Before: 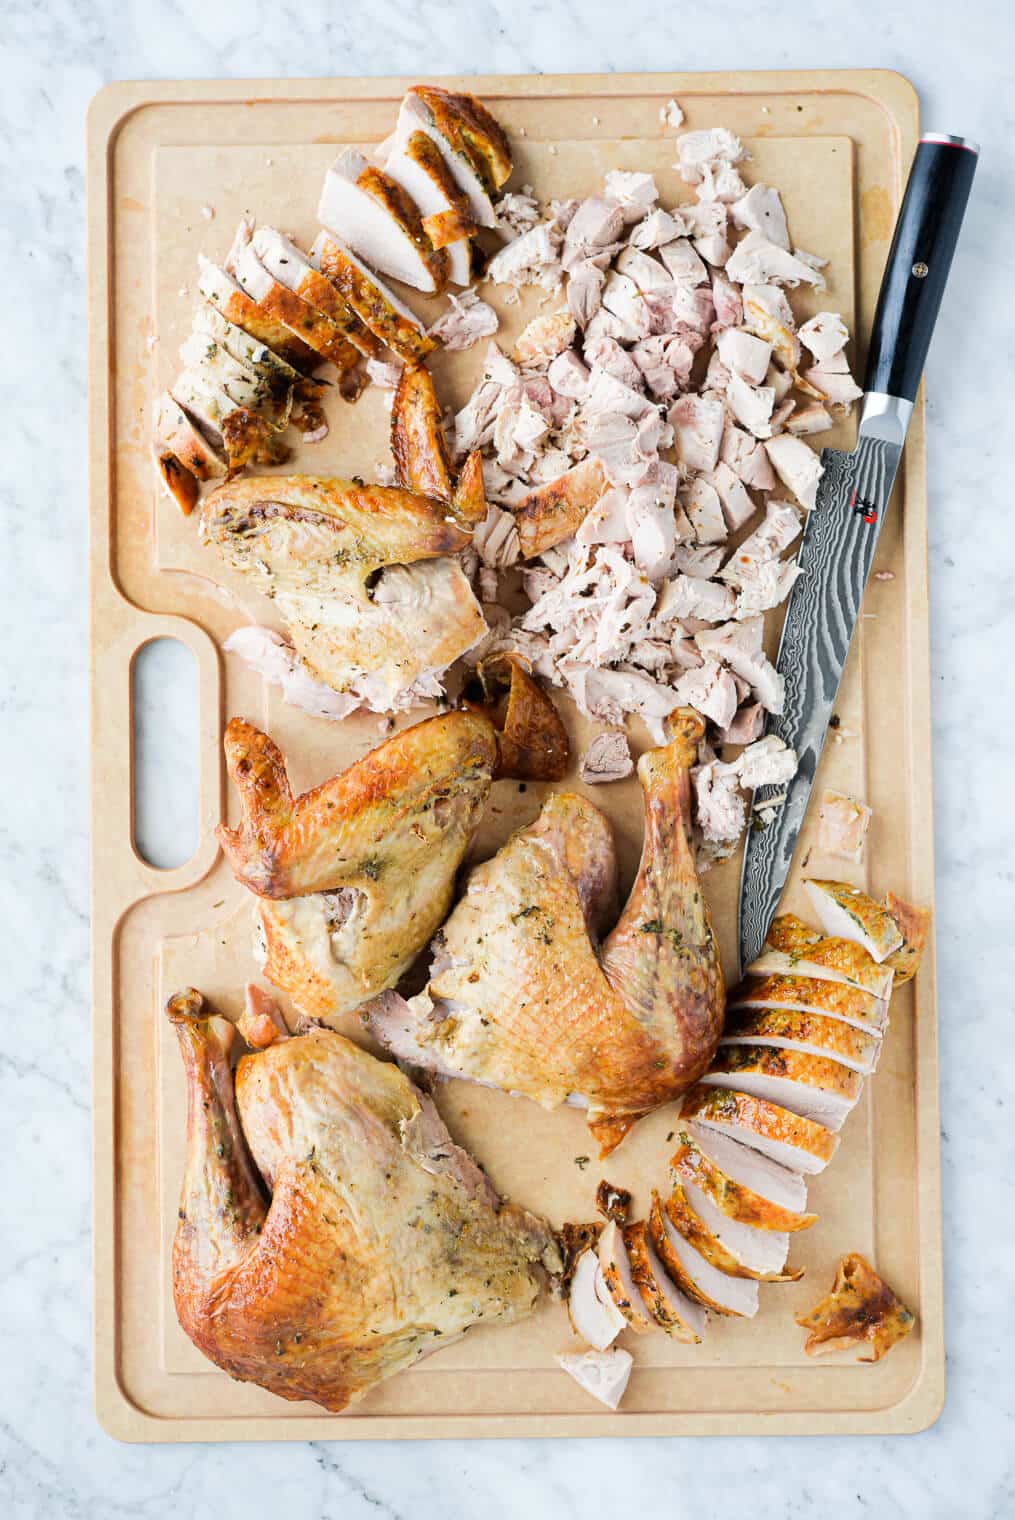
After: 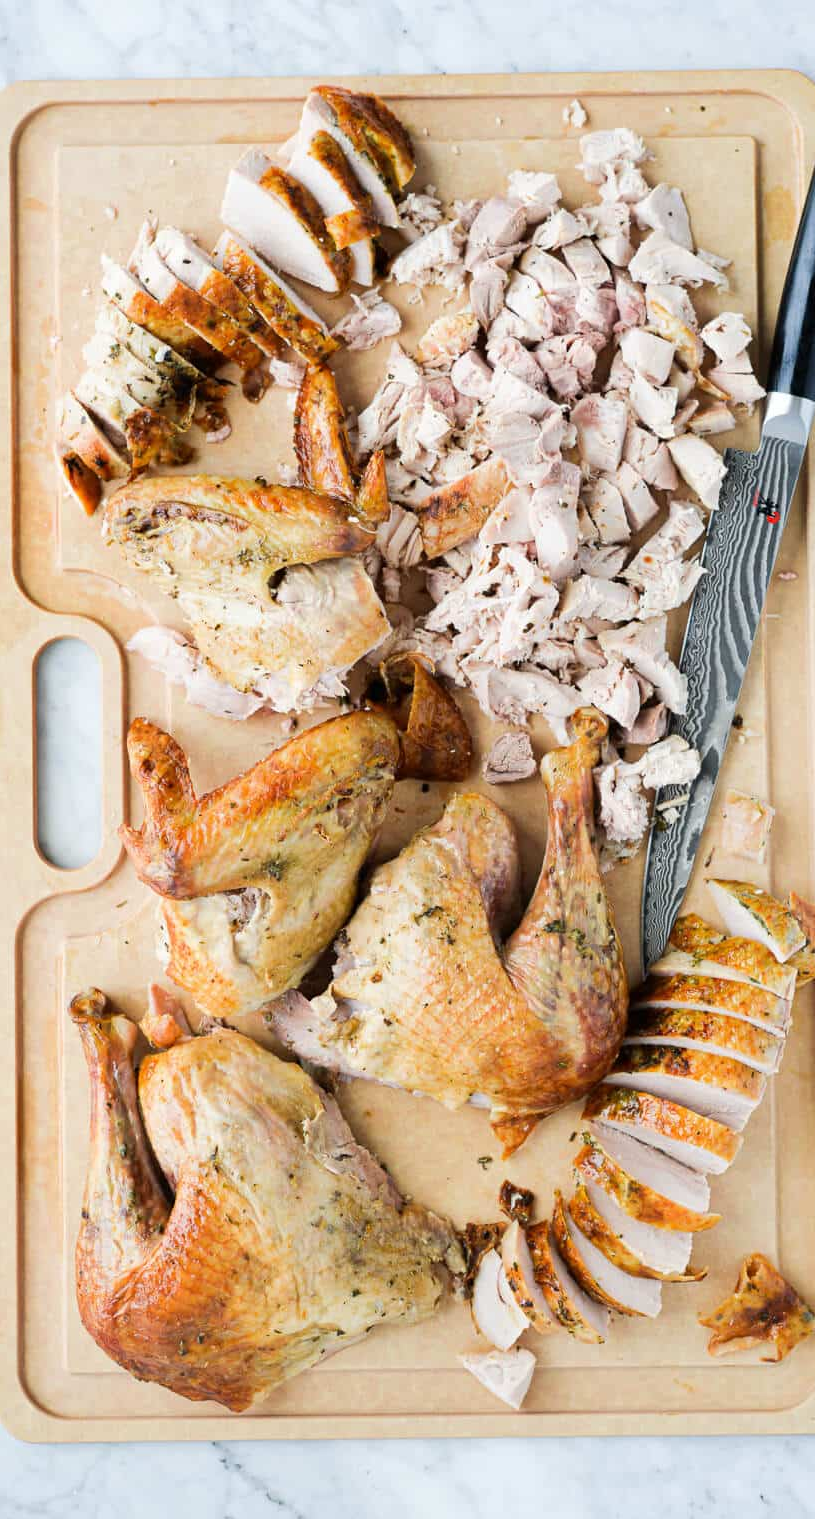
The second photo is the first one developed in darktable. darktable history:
crop and rotate: left 9.584%, right 10.118%
